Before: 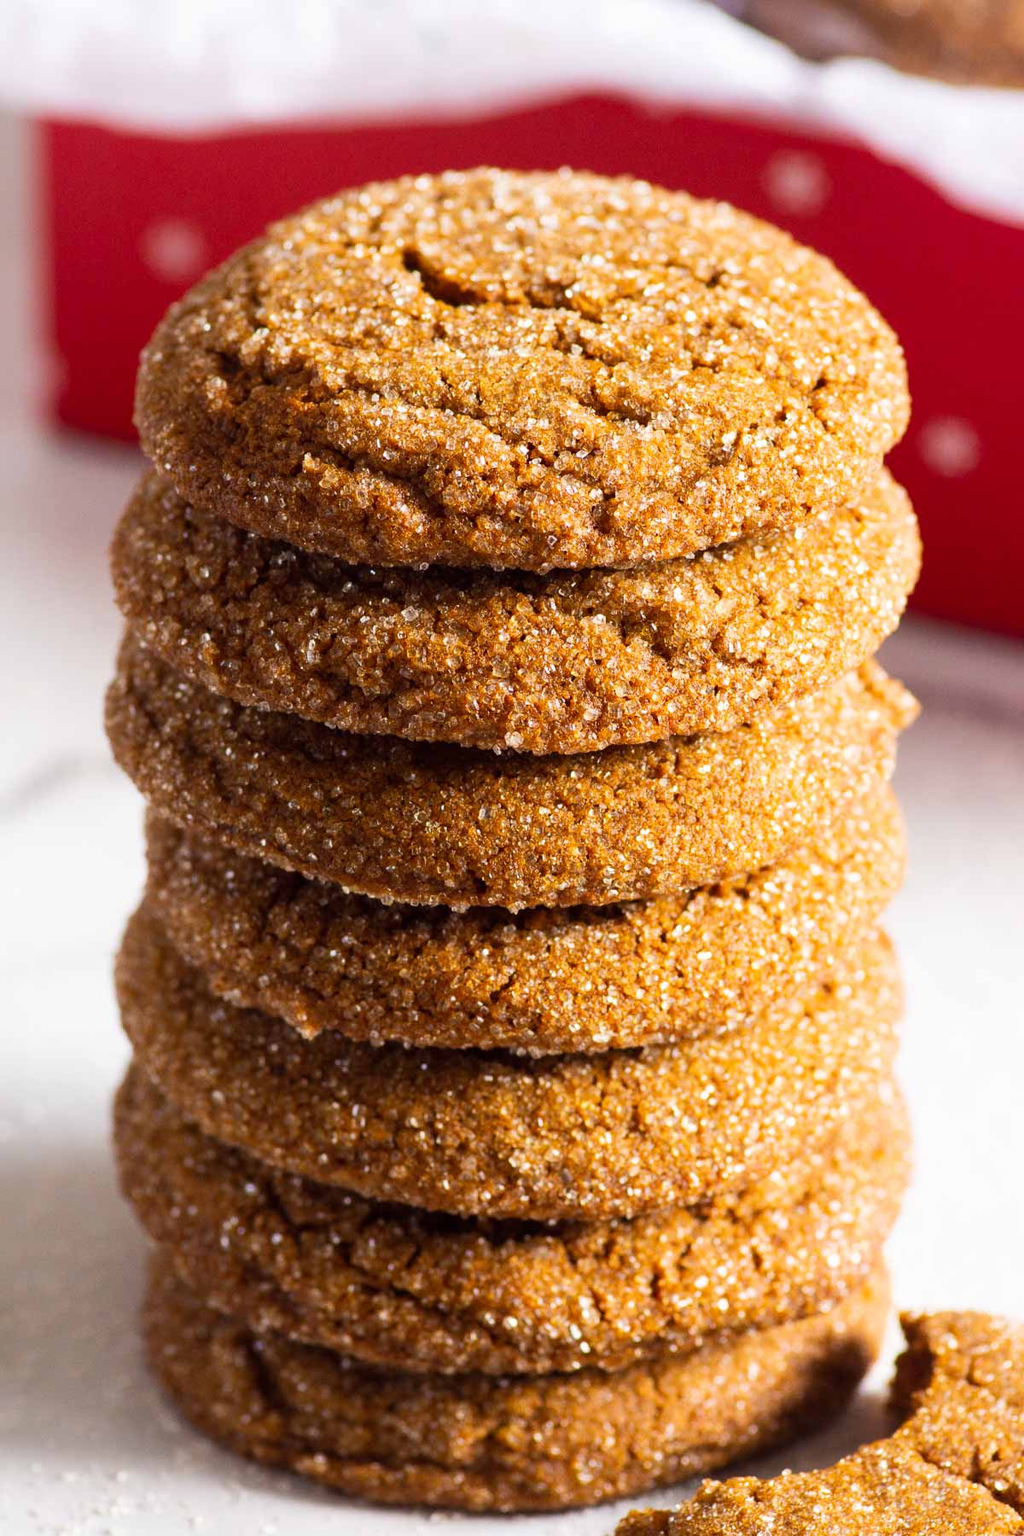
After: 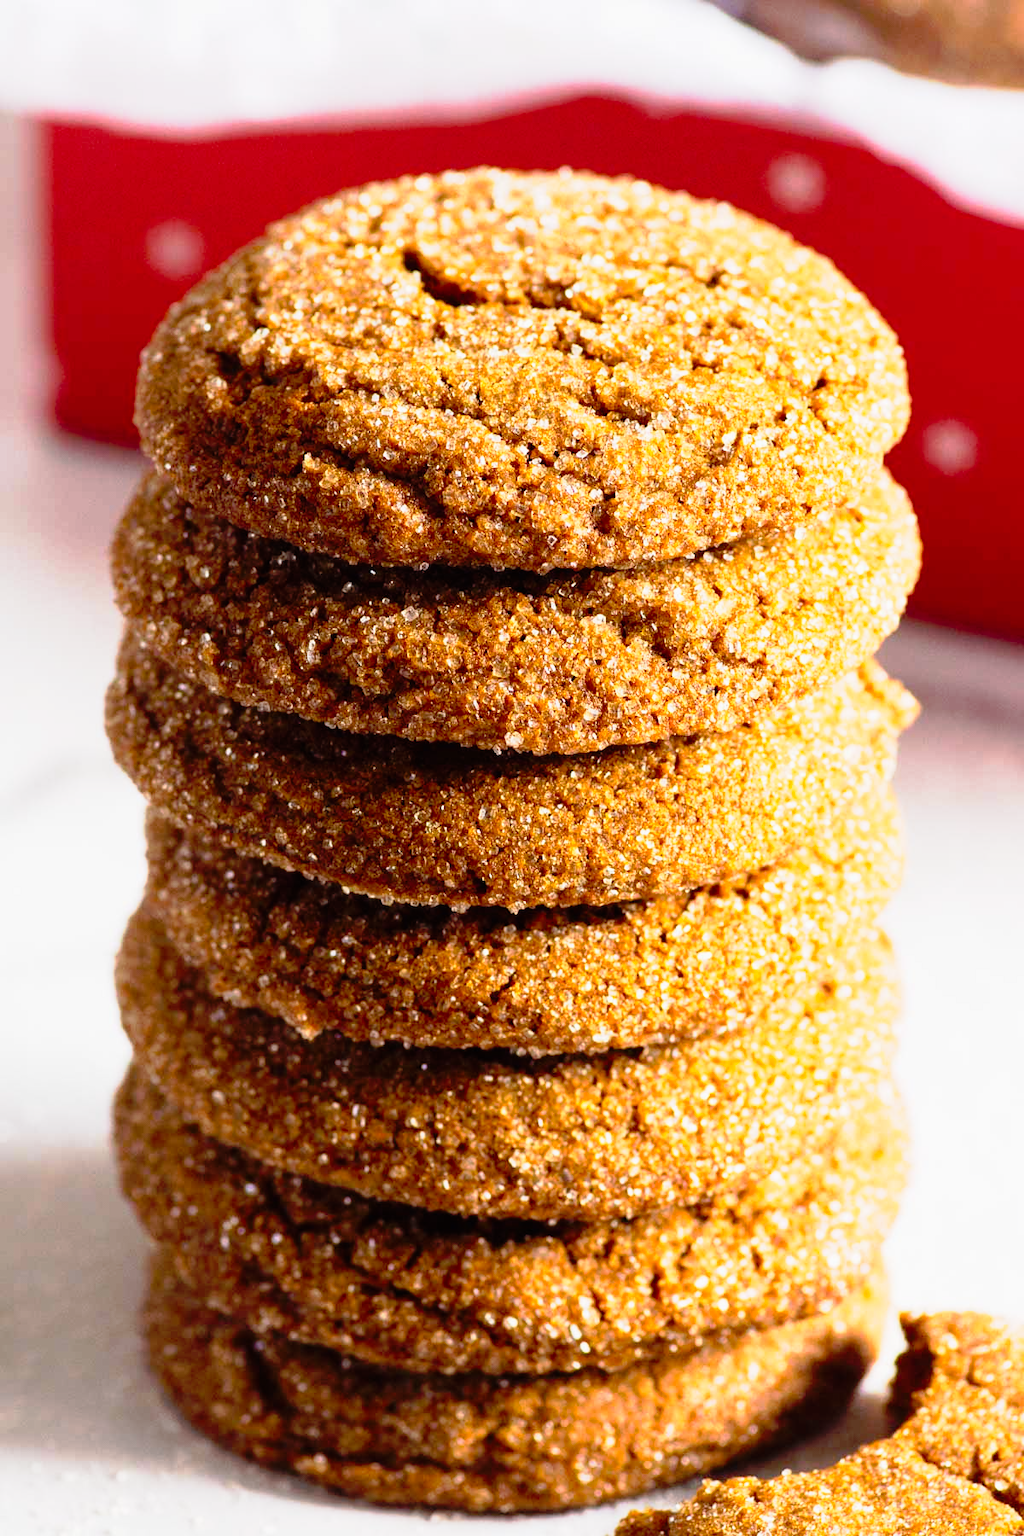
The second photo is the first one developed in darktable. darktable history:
tone curve: curves: ch0 [(0, 0) (0.105, 0.044) (0.195, 0.128) (0.283, 0.283) (0.384, 0.404) (0.485, 0.531) (0.638, 0.681) (0.795, 0.879) (1, 0.977)]; ch1 [(0, 0) (0.161, 0.092) (0.35, 0.33) (0.379, 0.401) (0.456, 0.469) (0.498, 0.503) (0.531, 0.537) (0.596, 0.621) (0.635, 0.671) (1, 1)]; ch2 [(0, 0) (0.371, 0.362) (0.437, 0.437) (0.483, 0.484) (0.53, 0.515) (0.56, 0.58) (0.622, 0.606) (1, 1)], preserve colors none
exposure: black level correction -0.001, exposure 0.08 EV, compensate highlight preservation false
